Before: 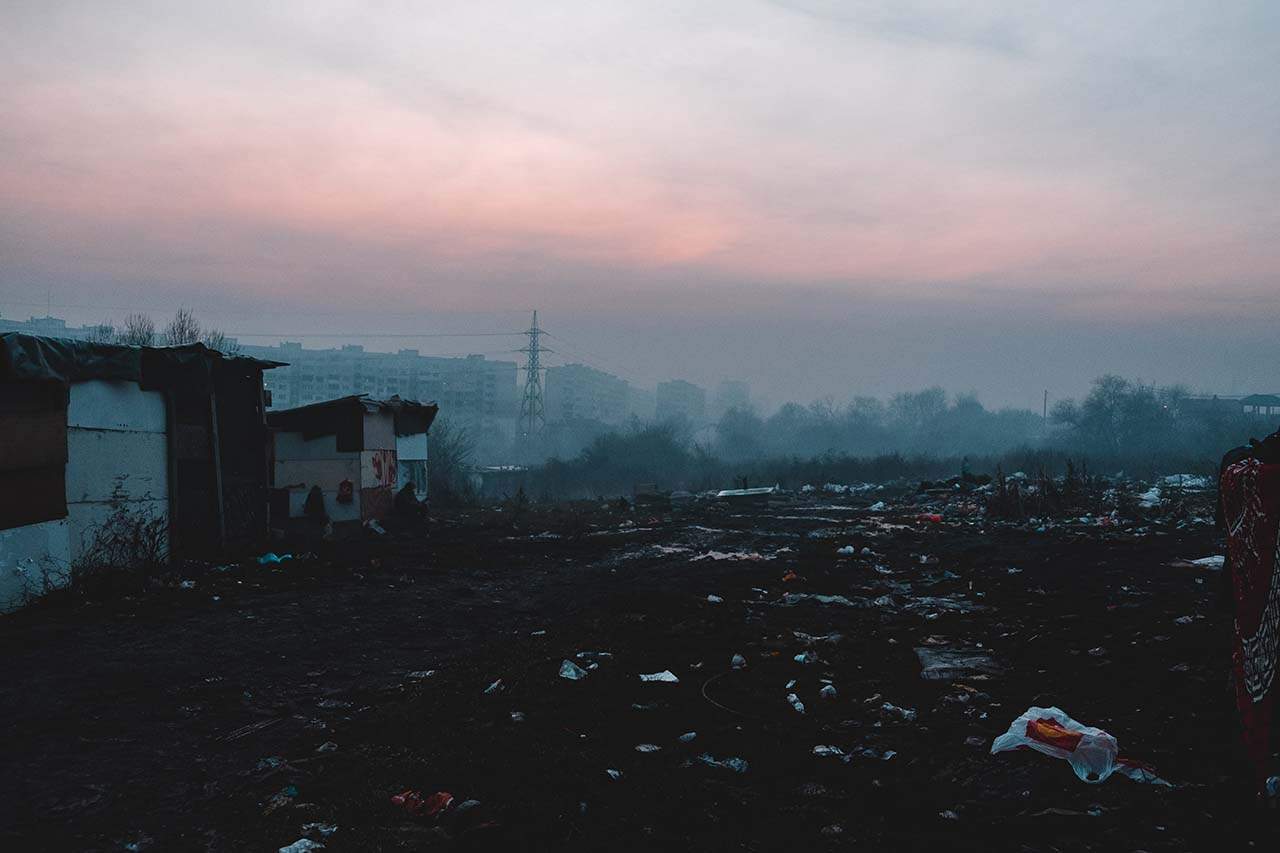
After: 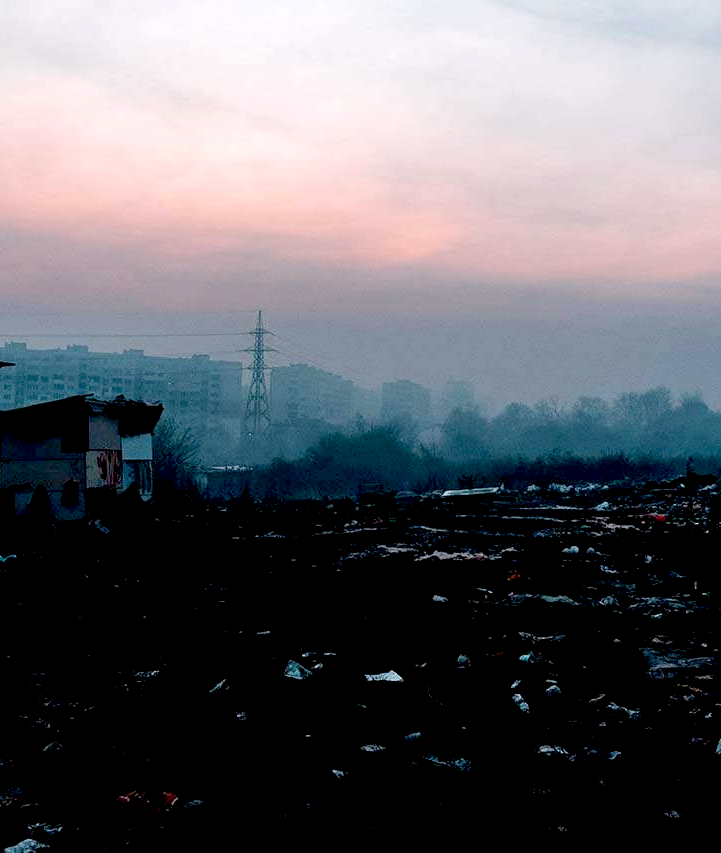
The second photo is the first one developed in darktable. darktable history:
exposure: black level correction 0.03, exposure 0.324 EV, compensate highlight preservation false
crop: left 21.494%, right 22.17%
contrast equalizer: octaves 7, y [[0.5 ×4, 0.467, 0.376], [0.5 ×6], [0.5 ×6], [0 ×6], [0 ×6]], mix -0.19
